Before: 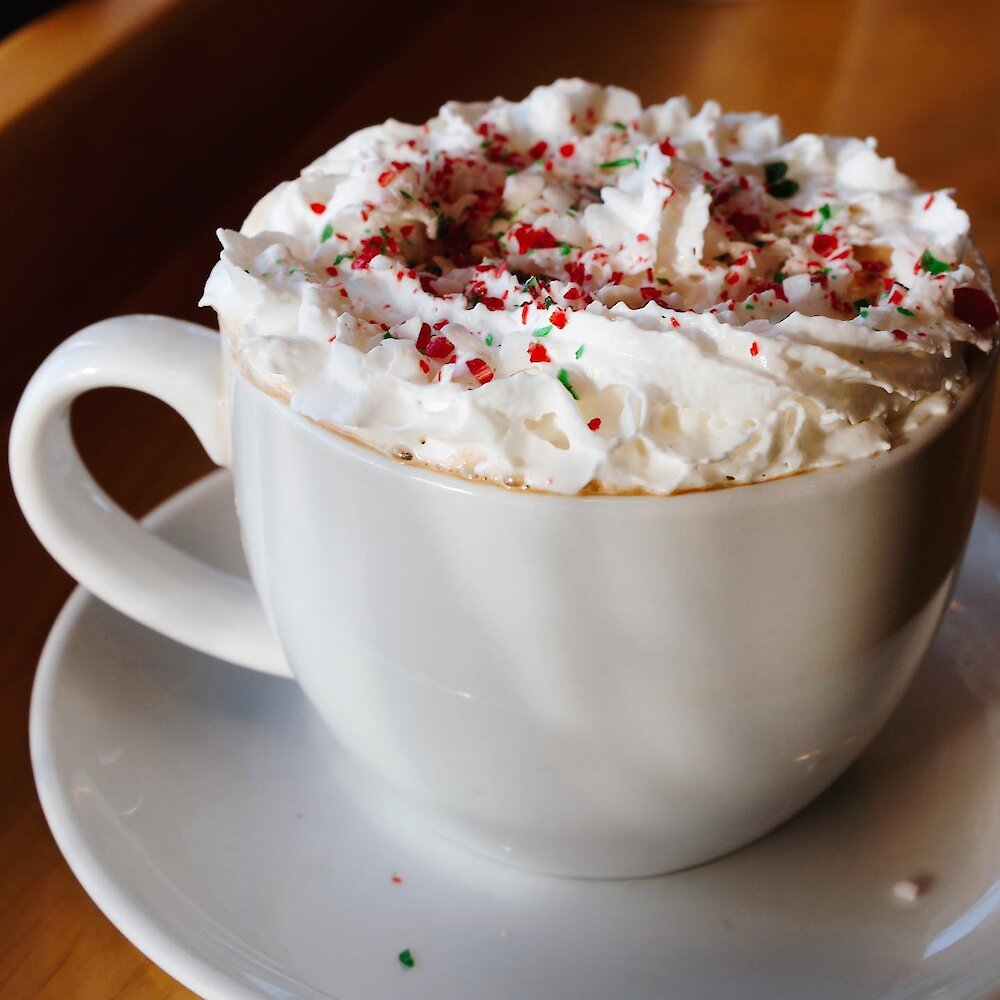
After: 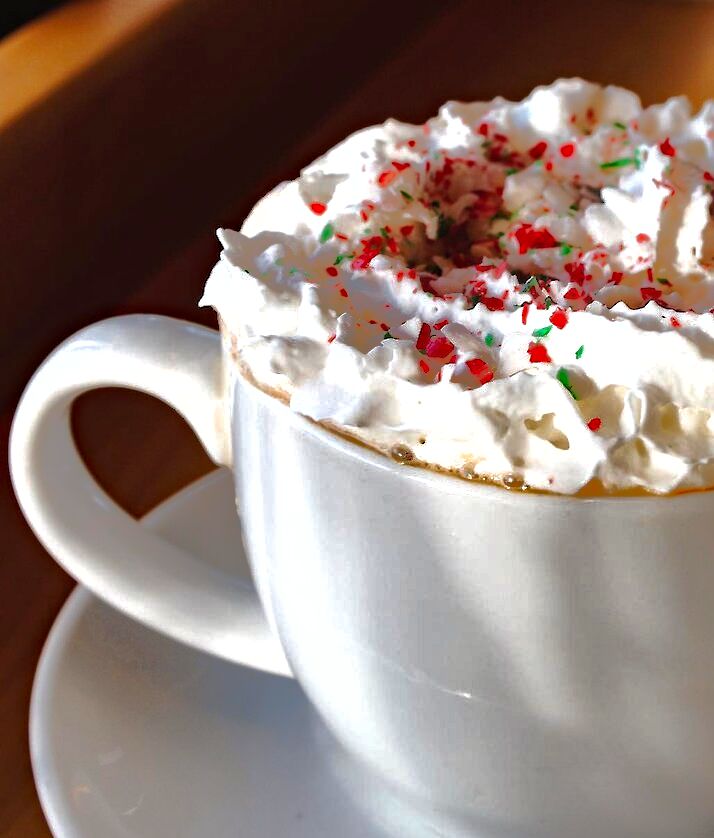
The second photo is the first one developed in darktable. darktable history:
haze removal: compatibility mode true, adaptive false
shadows and highlights: shadows 25.25, highlights -70.68, highlights color adjustment 42.31%
crop: right 28.526%, bottom 16.148%
exposure: black level correction 0, exposure 0.5 EV, compensate exposure bias true, compensate highlight preservation false
